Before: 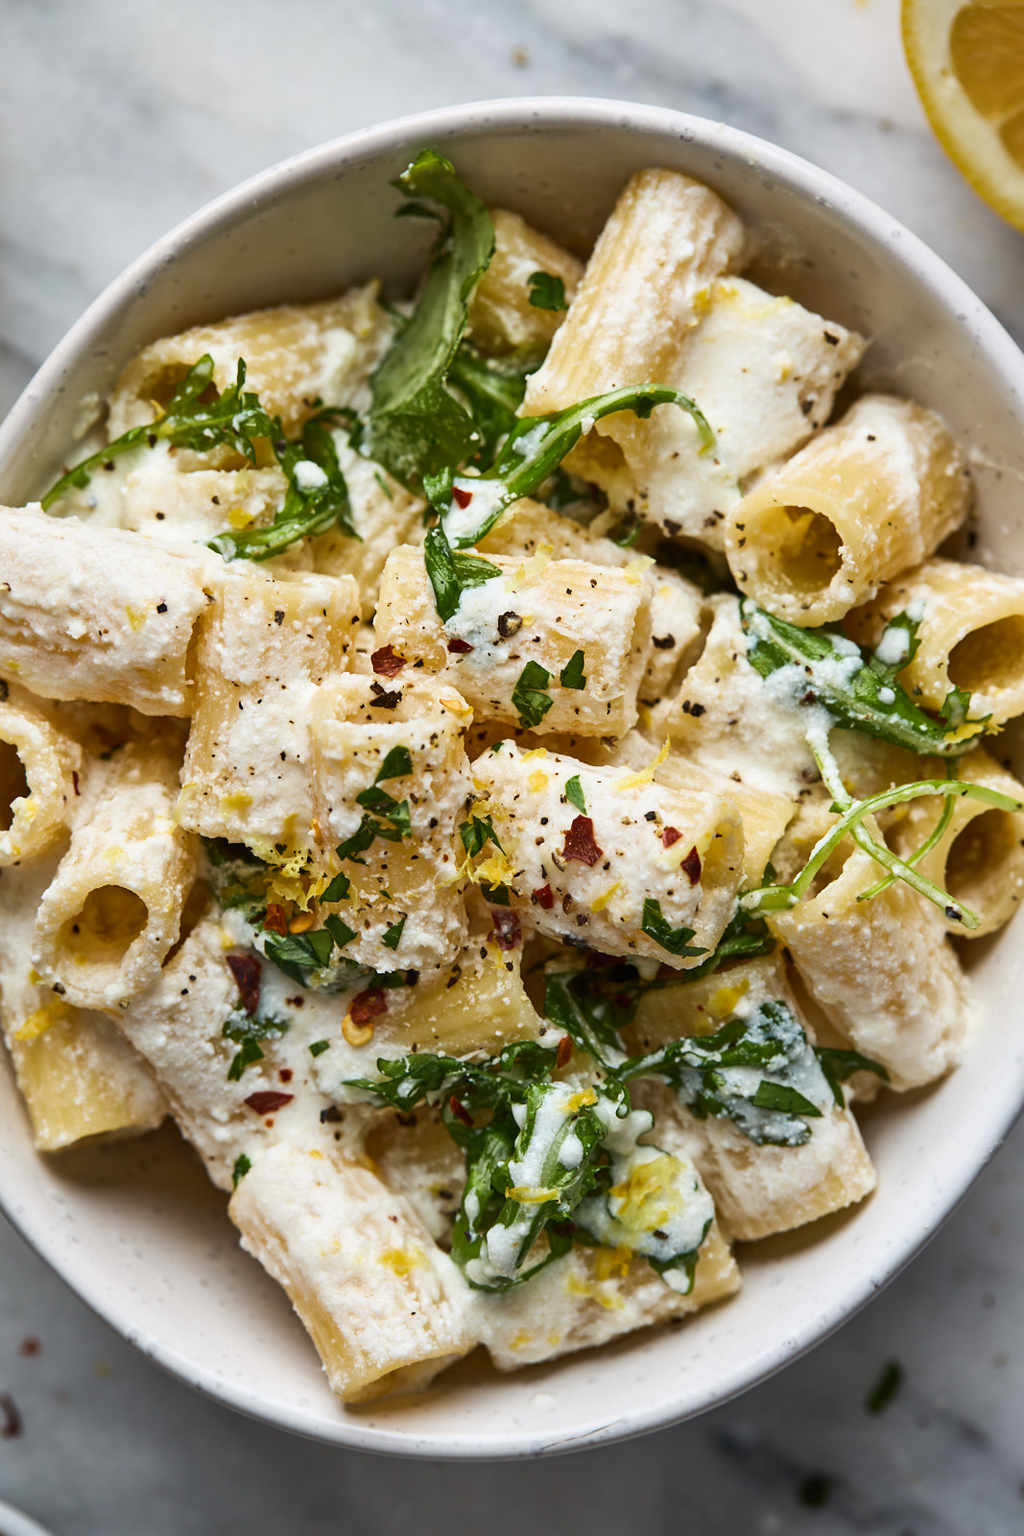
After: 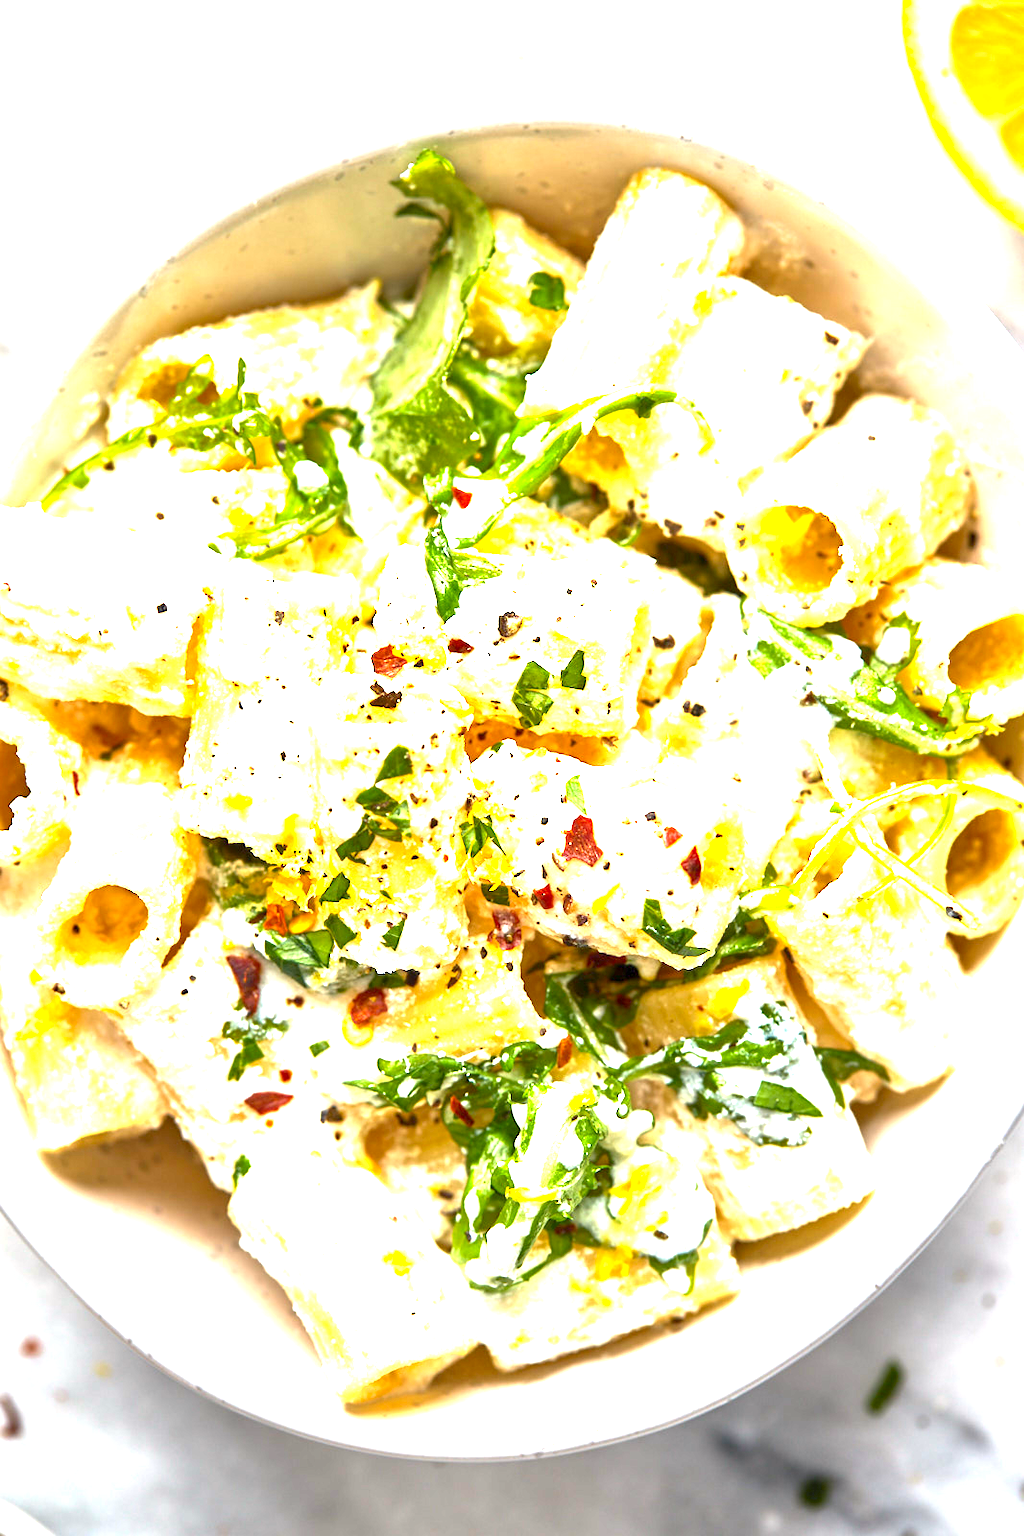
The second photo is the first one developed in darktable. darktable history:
color correction: highlights a* 0.816, highlights b* 2.78, saturation 1.1
exposure: black level correction 0.001, exposure 2.607 EV, compensate exposure bias true, compensate highlight preservation false
